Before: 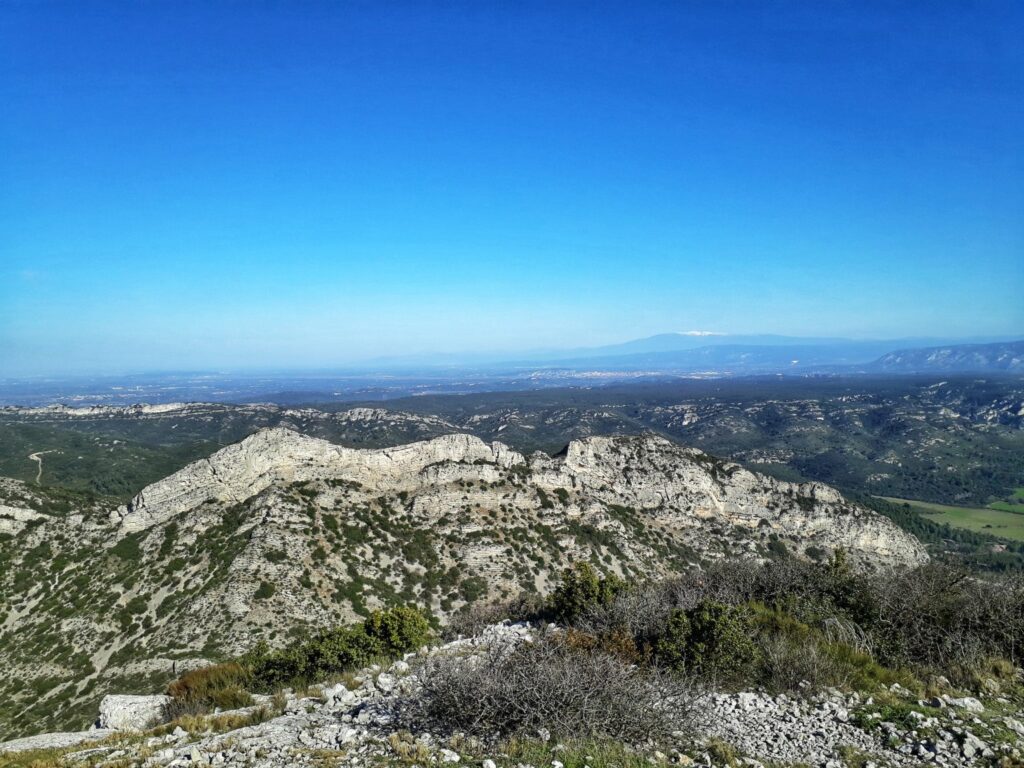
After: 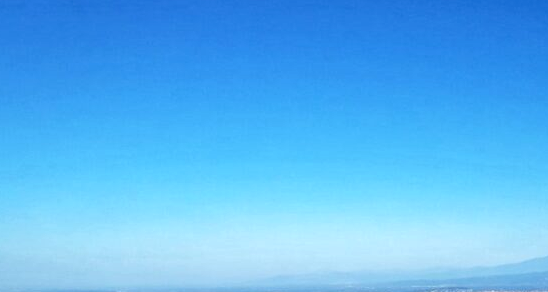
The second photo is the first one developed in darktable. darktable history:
local contrast: on, module defaults
crop: left 10.107%, top 10.578%, right 36.353%, bottom 51.358%
